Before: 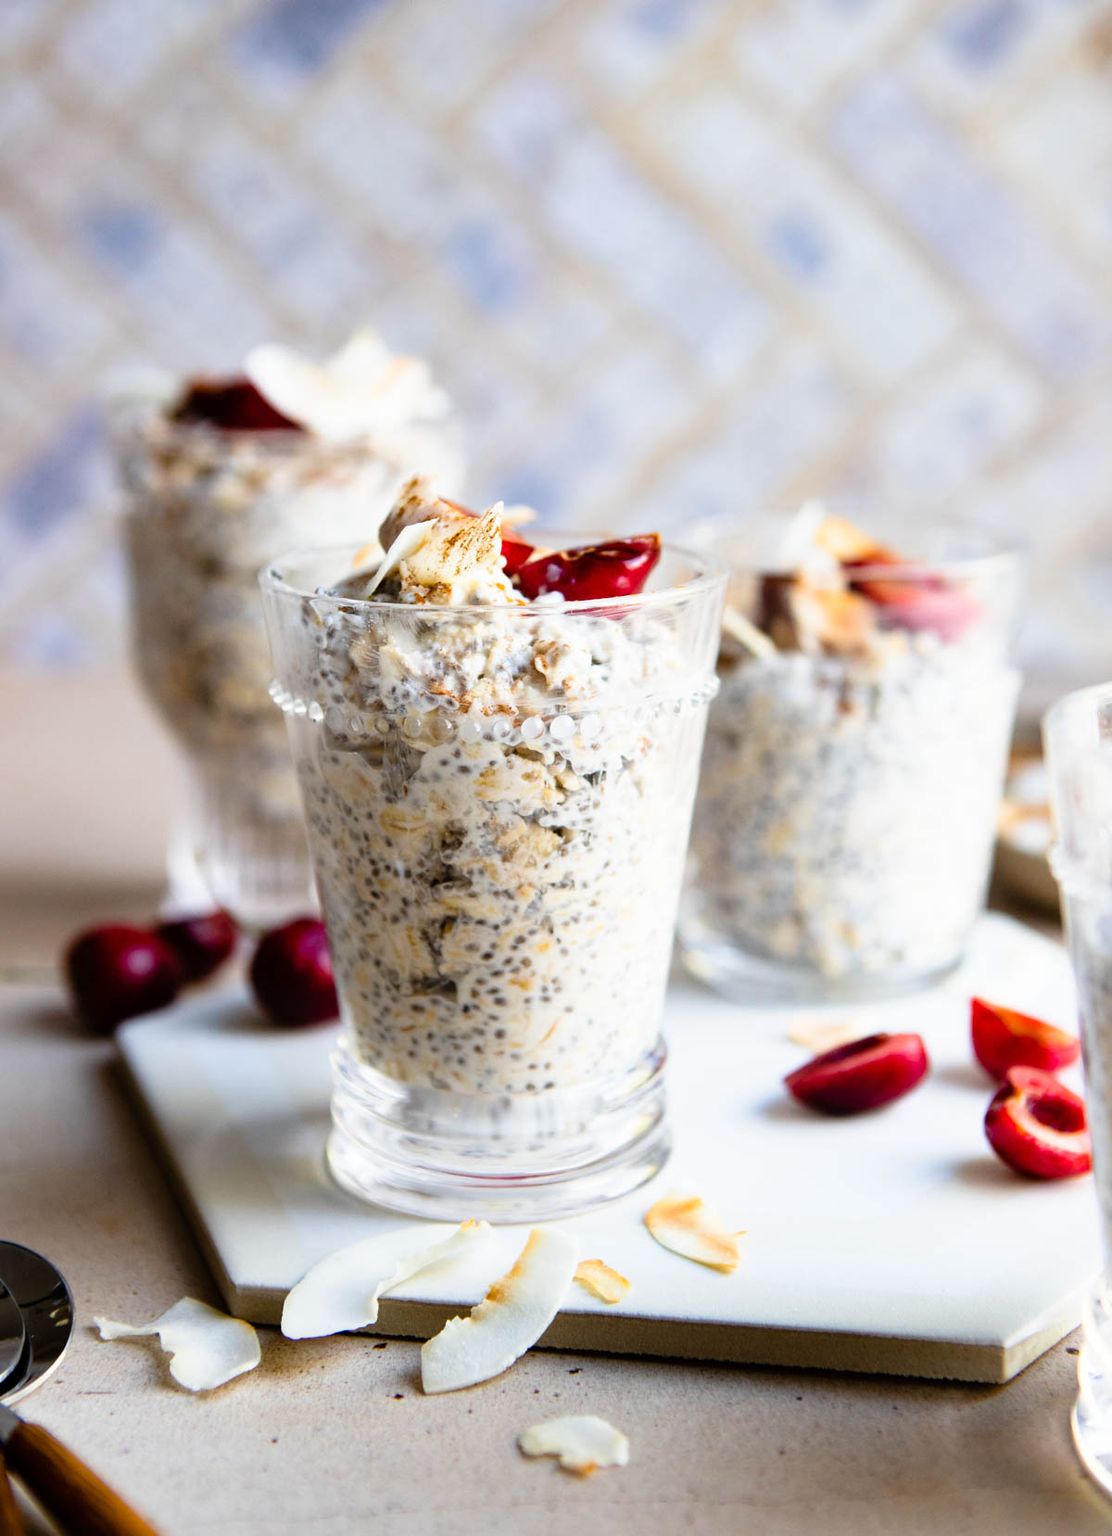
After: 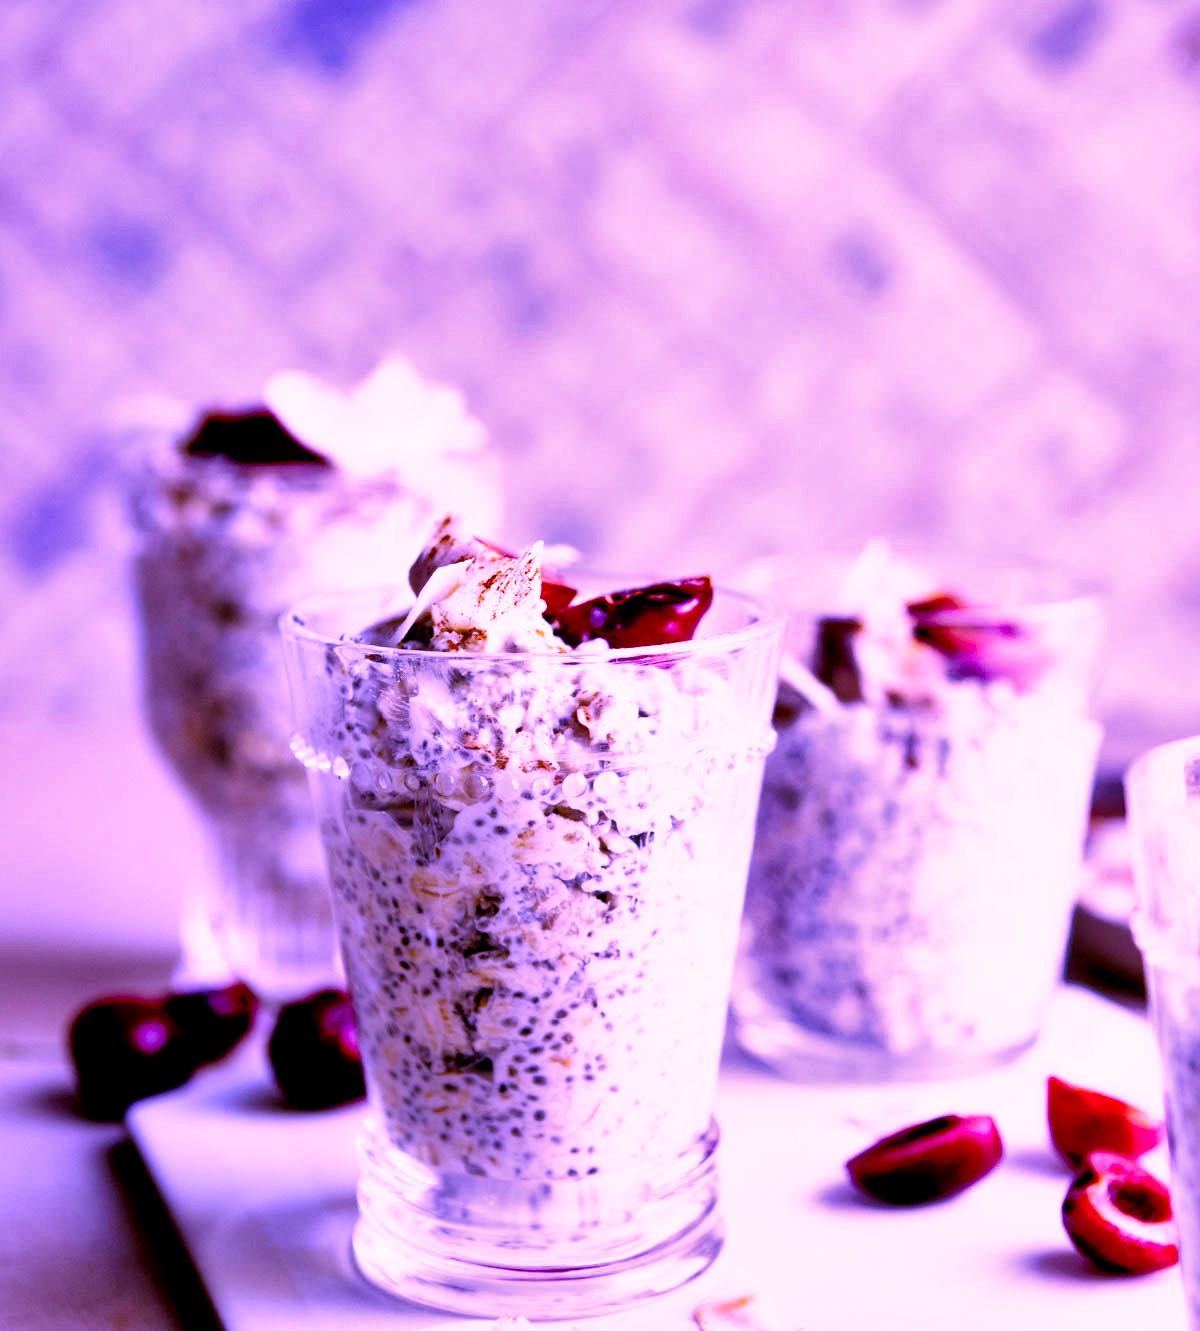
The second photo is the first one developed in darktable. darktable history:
exposure: black level correction 0.01, exposure 0.014 EV, compensate highlight preservation false
color calibration: illuminant custom, x 0.379, y 0.481, temperature 4443.07 K
filmic rgb: black relative exposure -8.7 EV, white relative exposure 2.7 EV, threshold 3 EV, target black luminance 0%, hardness 6.25, latitude 76.53%, contrast 1.326, shadows ↔ highlights balance -0.349%, preserve chrominance no, color science v4 (2020), enable highlight reconstruction true
shadows and highlights: soften with gaussian
crop: bottom 19.644%
